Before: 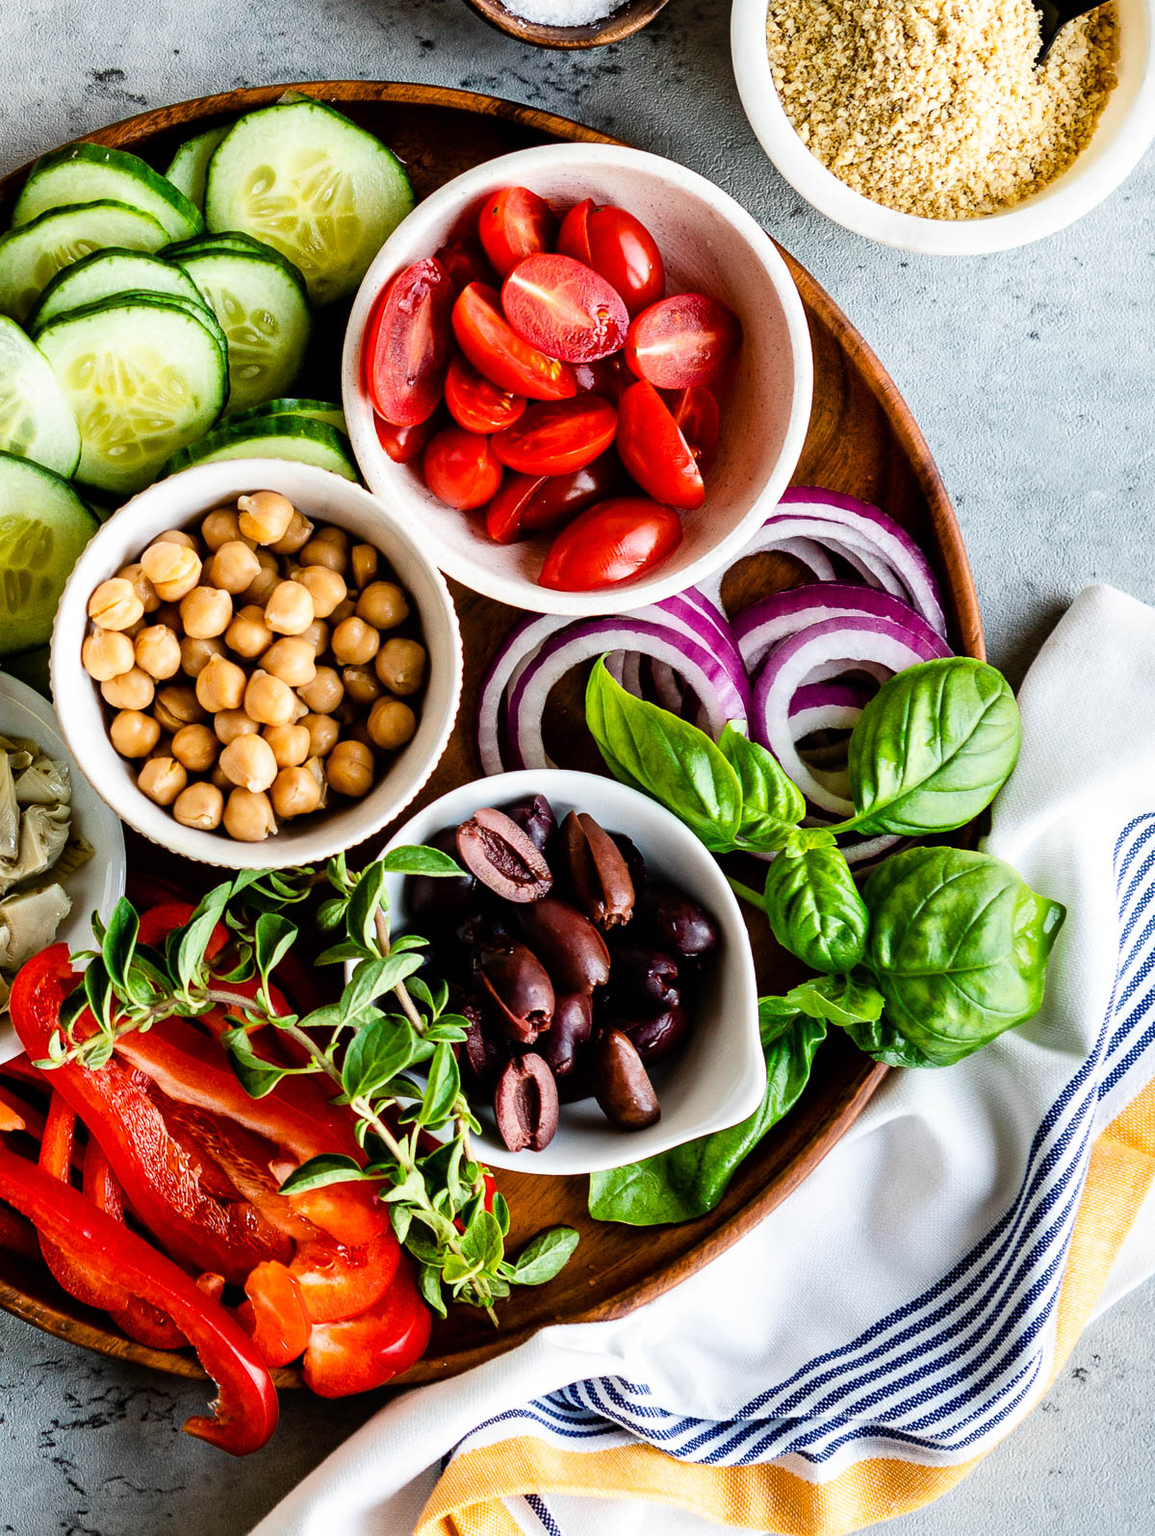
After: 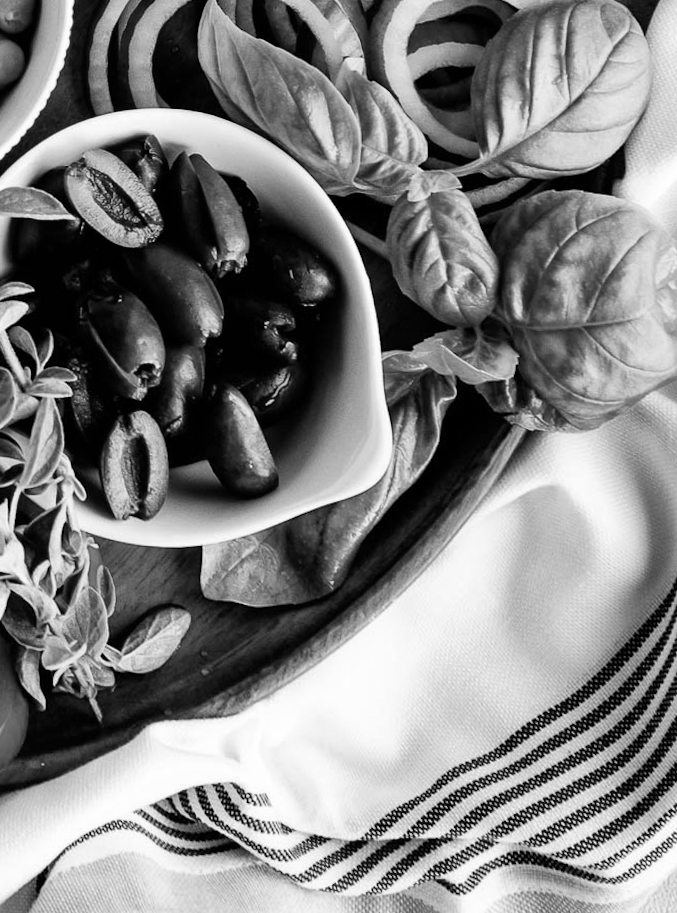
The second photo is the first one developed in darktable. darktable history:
crop: left 34.479%, top 38.822%, right 13.718%, bottom 5.172%
monochrome: a -4.13, b 5.16, size 1
rotate and perspective: rotation 0.128°, lens shift (vertical) -0.181, lens shift (horizontal) -0.044, shear 0.001, automatic cropping off
levels: mode automatic, black 0.023%, white 99.97%, levels [0.062, 0.494, 0.925]
